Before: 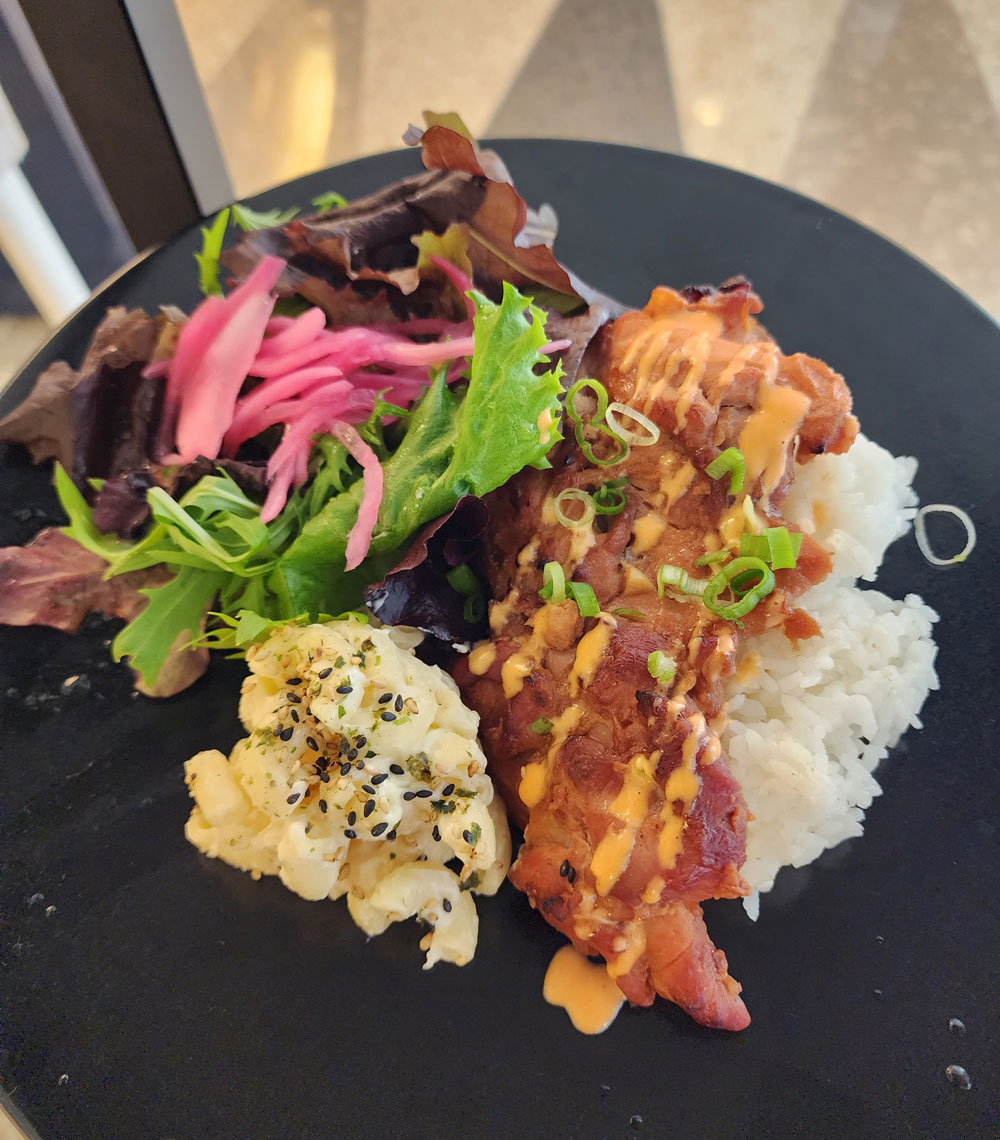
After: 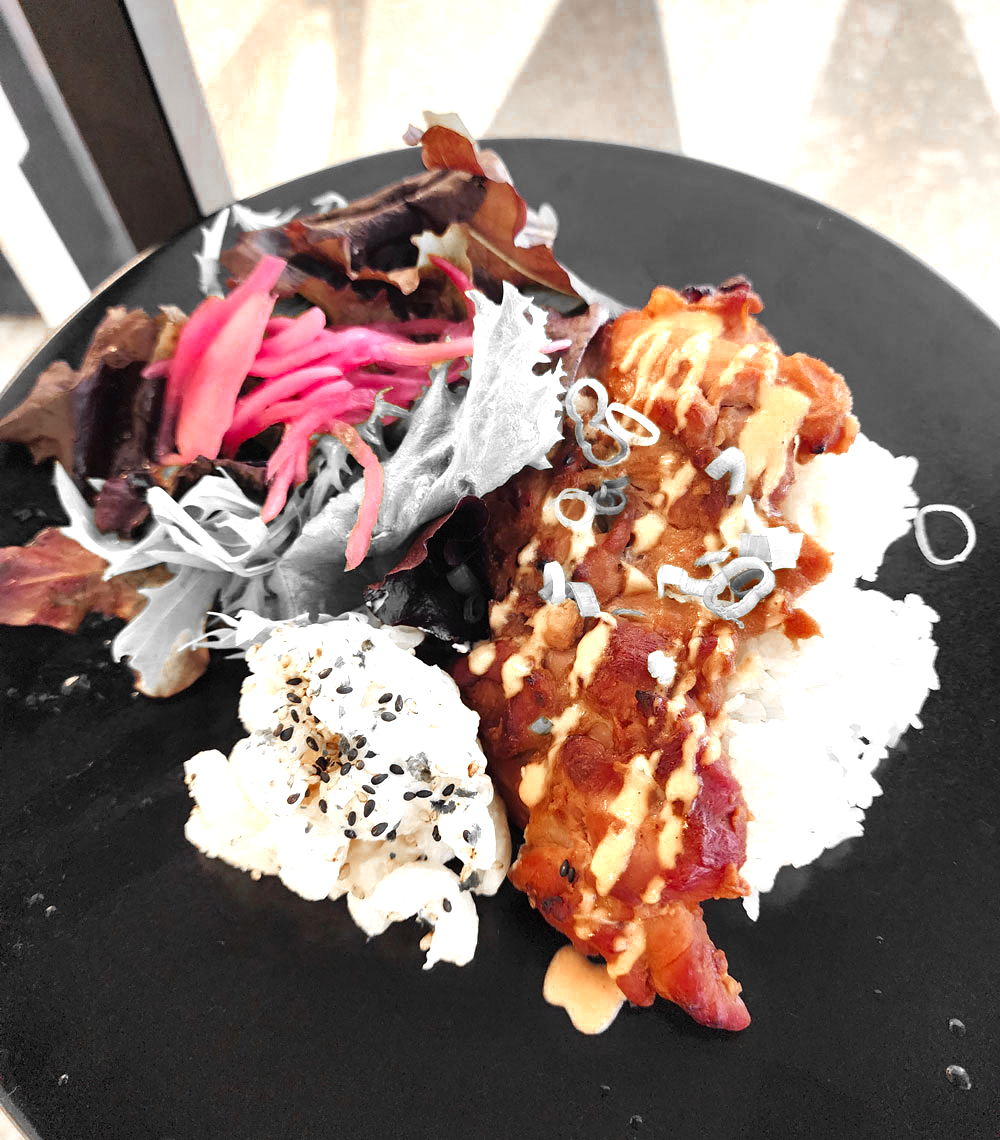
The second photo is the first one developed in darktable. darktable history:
color zones: curves: ch0 [(0, 0.497) (0.096, 0.361) (0.221, 0.538) (0.429, 0.5) (0.571, 0.5) (0.714, 0.5) (0.857, 0.5) (1, 0.497)]; ch1 [(0, 0.5) (0.143, 0.5) (0.257, -0.002) (0.429, 0.04) (0.571, -0.001) (0.714, -0.015) (0.857, 0.024) (1, 0.5)]
tone equalizer: -8 EV -1.07 EV, -7 EV -0.998 EV, -6 EV -0.875 EV, -5 EV -0.57 EV, -3 EV 0.6 EV, -2 EV 0.869 EV, -1 EV 1.01 EV, +0 EV 1.08 EV
